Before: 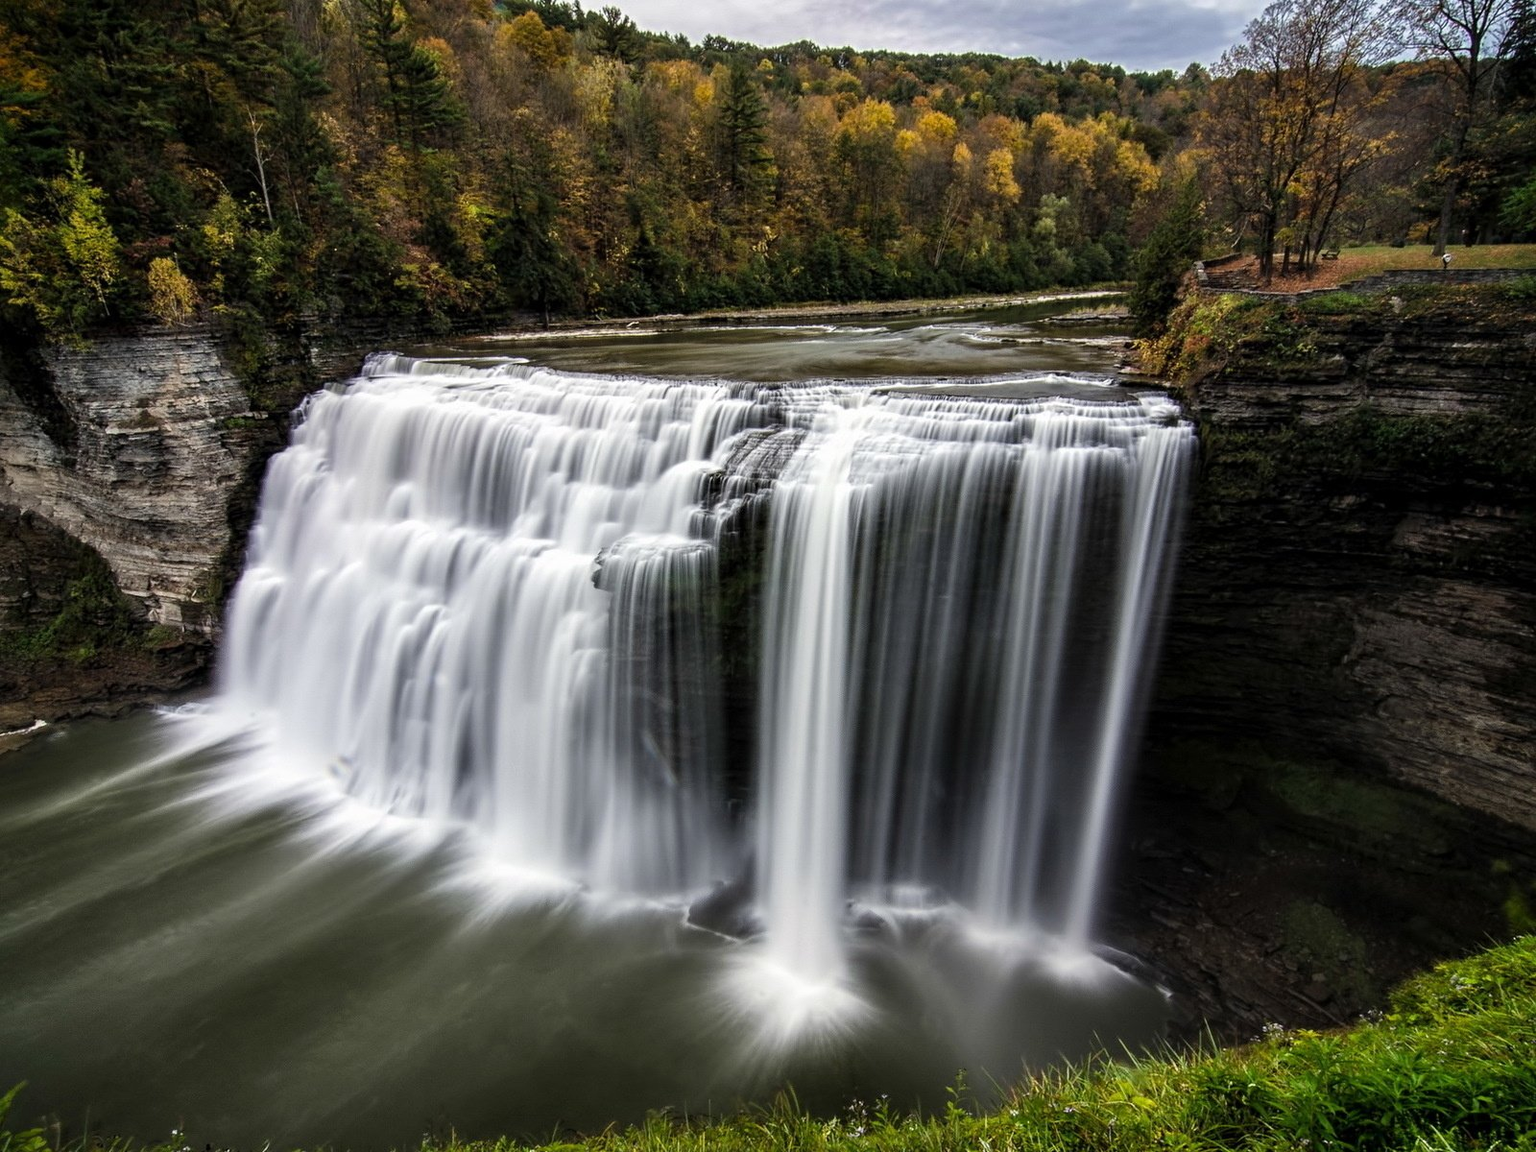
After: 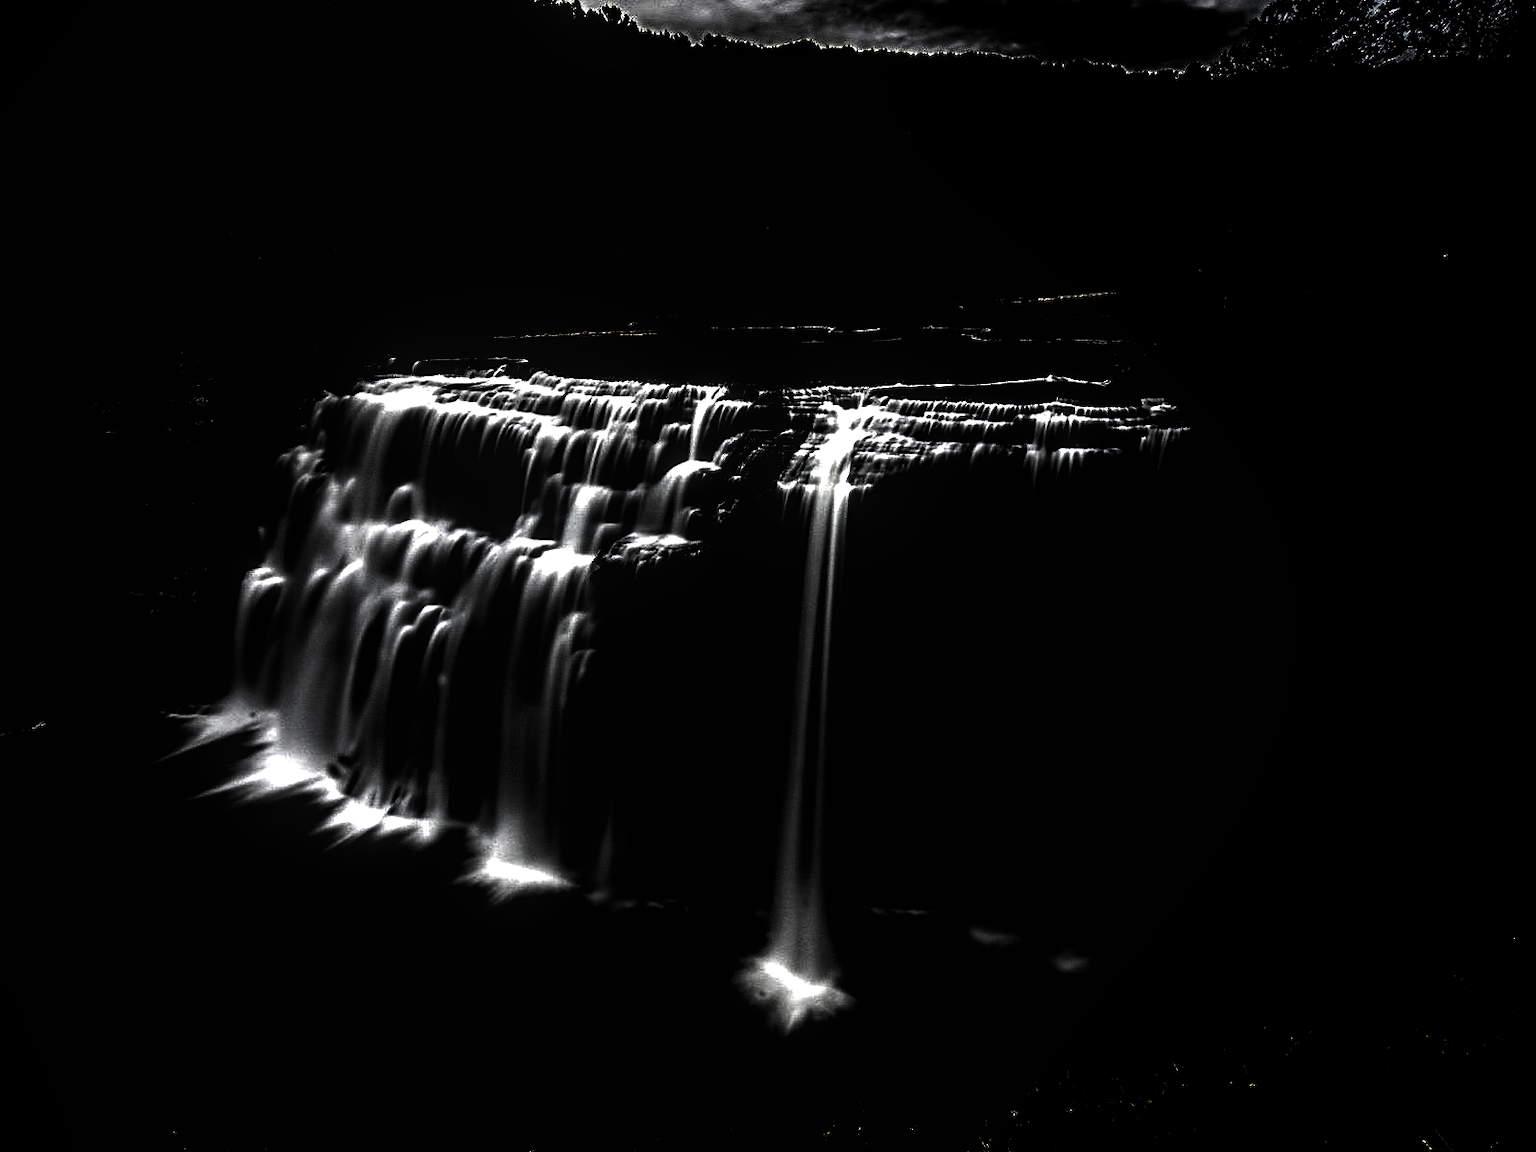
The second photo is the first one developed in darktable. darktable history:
levels: levels [0.721, 0.937, 0.997]
local contrast: on, module defaults
exposure: exposure 0.153 EV, compensate highlight preservation false
contrast brightness saturation: saturation -0.049
velvia: on, module defaults
